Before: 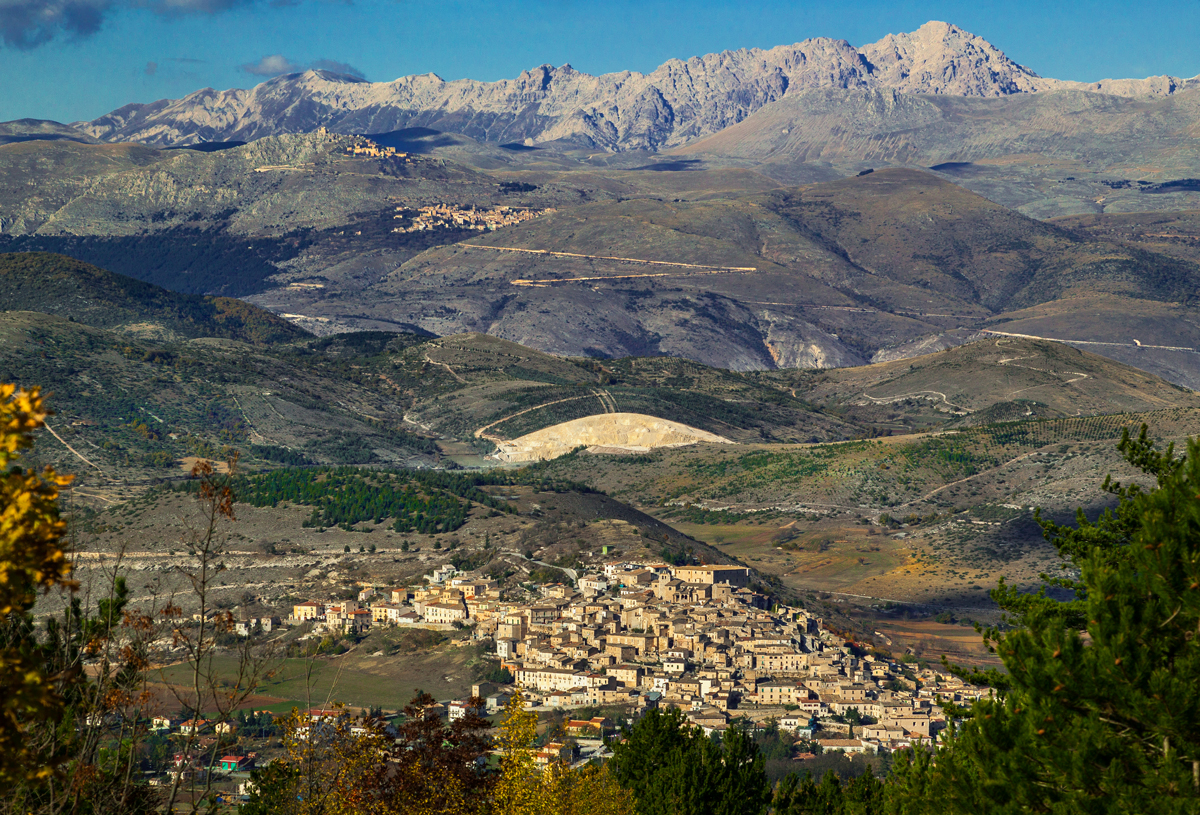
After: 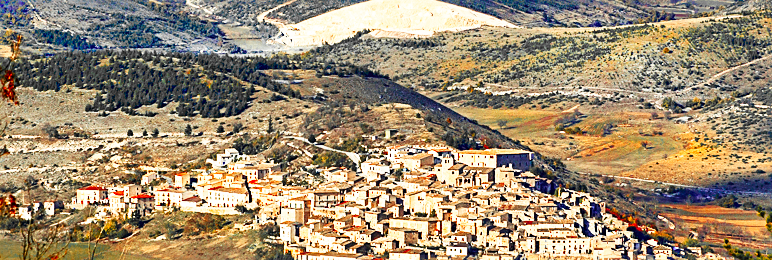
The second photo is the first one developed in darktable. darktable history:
sharpen: on, module defaults
color contrast: green-magenta contrast 1.2, blue-yellow contrast 1.2
exposure: exposure 0.236 EV, compensate highlight preservation false
color zones: curves: ch0 [(0, 0.363) (0.128, 0.373) (0.25, 0.5) (0.402, 0.407) (0.521, 0.525) (0.63, 0.559) (0.729, 0.662) (0.867, 0.471)]; ch1 [(0, 0.515) (0.136, 0.618) (0.25, 0.5) (0.378, 0) (0.516, 0) (0.622, 0.593) (0.737, 0.819) (0.87, 0.593)]; ch2 [(0, 0.529) (0.128, 0.471) (0.282, 0.451) (0.386, 0.662) (0.516, 0.525) (0.633, 0.554) (0.75, 0.62) (0.875, 0.441)]
base curve: curves: ch0 [(0, 0) (0.007, 0.004) (0.027, 0.03) (0.046, 0.07) (0.207, 0.54) (0.442, 0.872) (0.673, 0.972) (1, 1)], preserve colors none
crop: left 18.091%, top 51.13%, right 17.525%, bottom 16.85%
